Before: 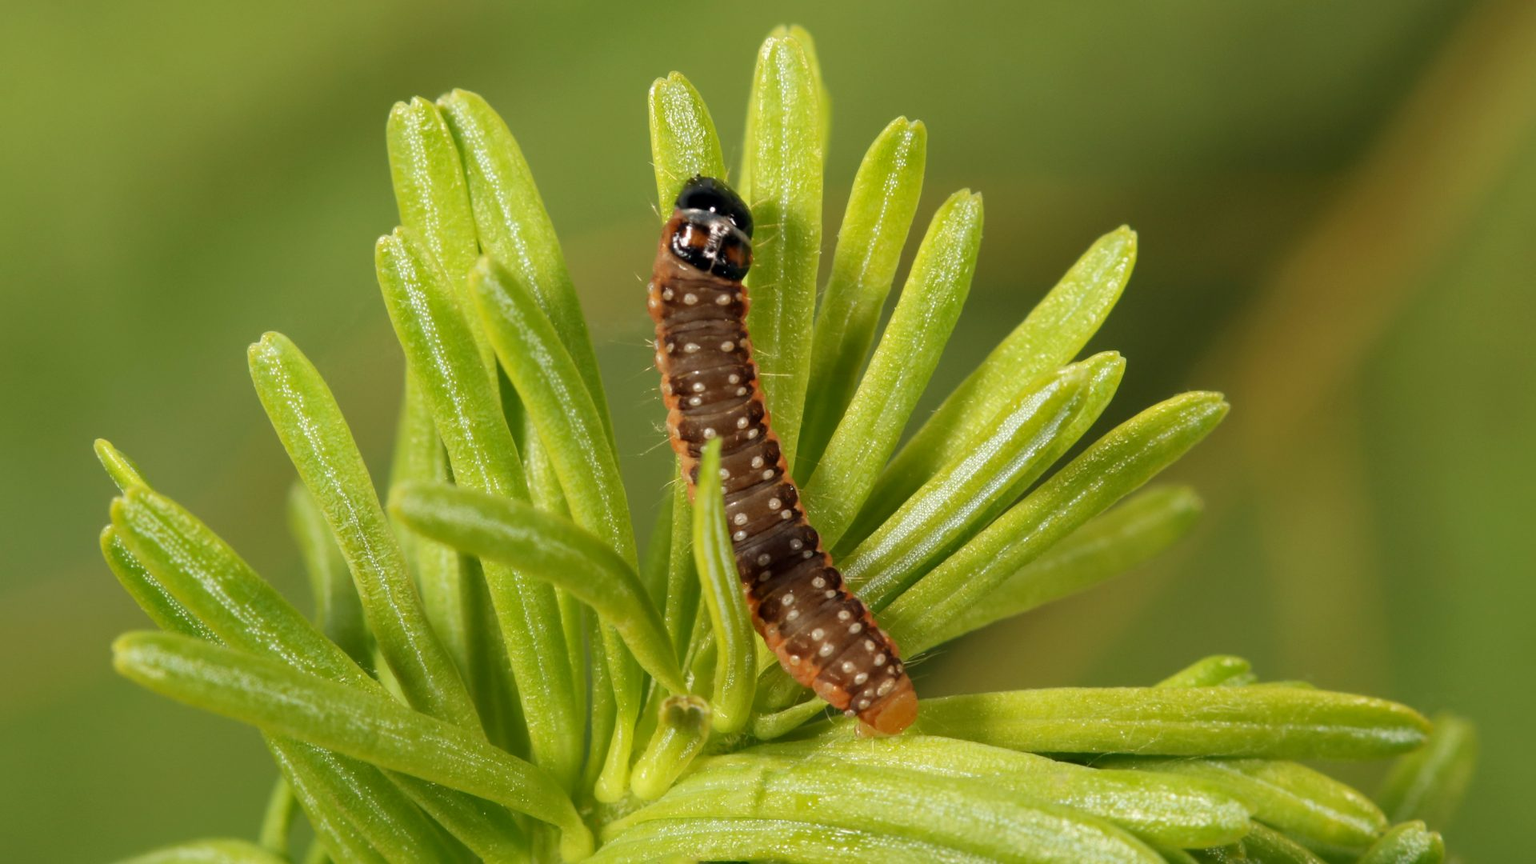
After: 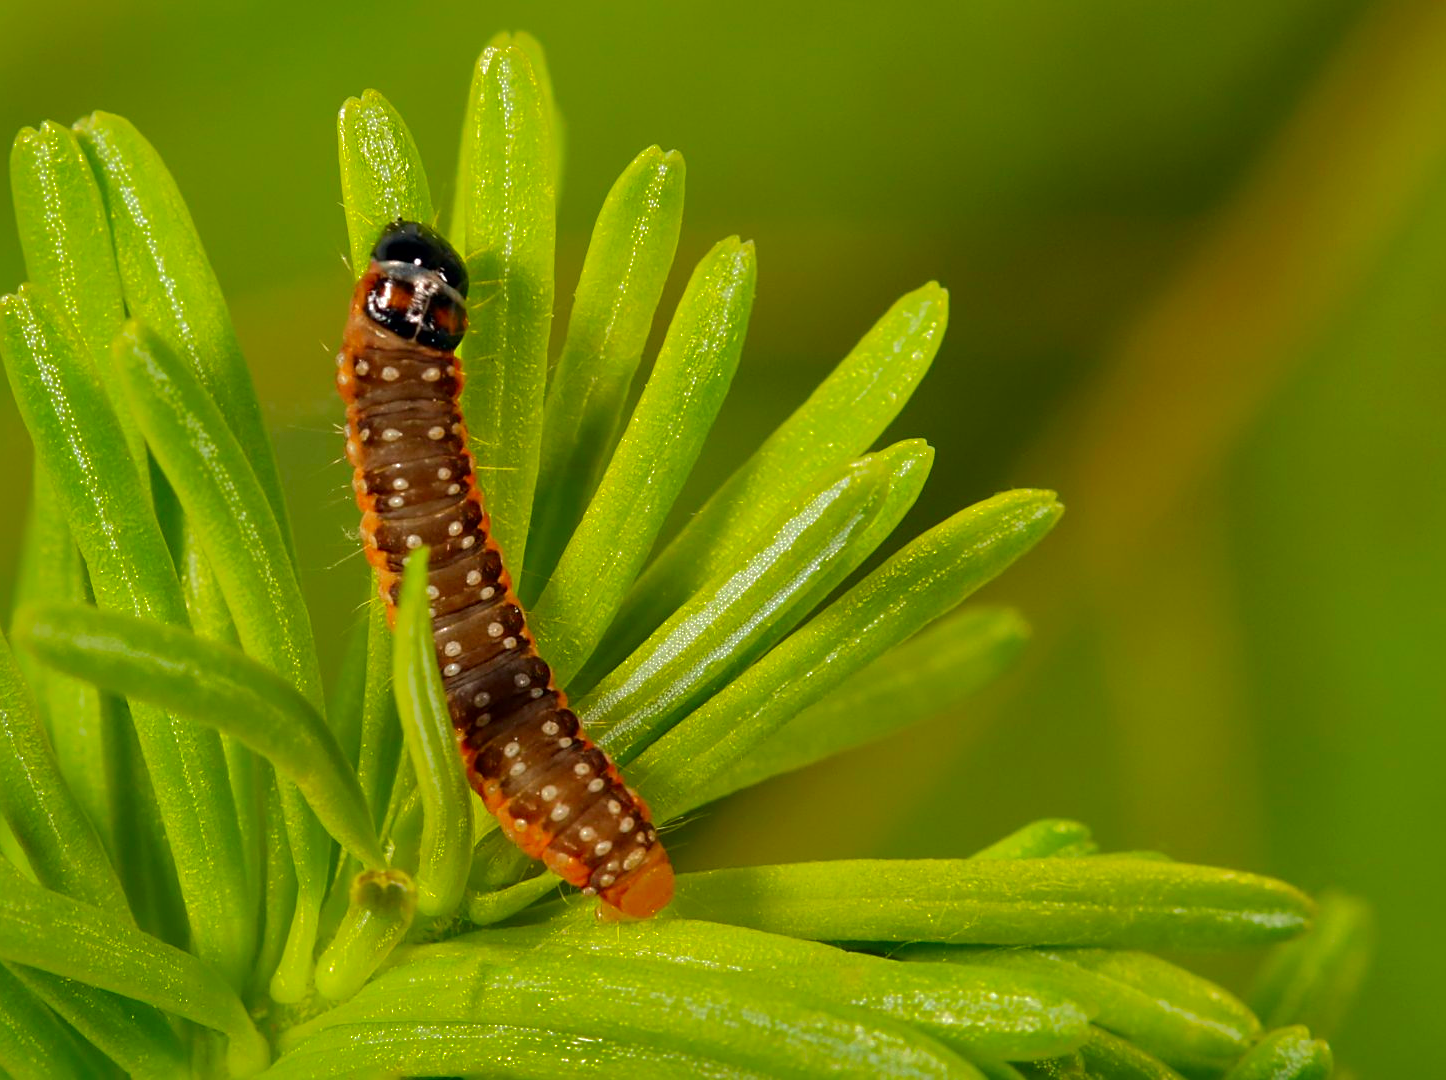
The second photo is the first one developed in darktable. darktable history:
sharpen: on, module defaults
shadows and highlights: shadows -18.19, highlights -73.38
crop and rotate: left 24.642%
contrast brightness saturation: saturation 0.509
